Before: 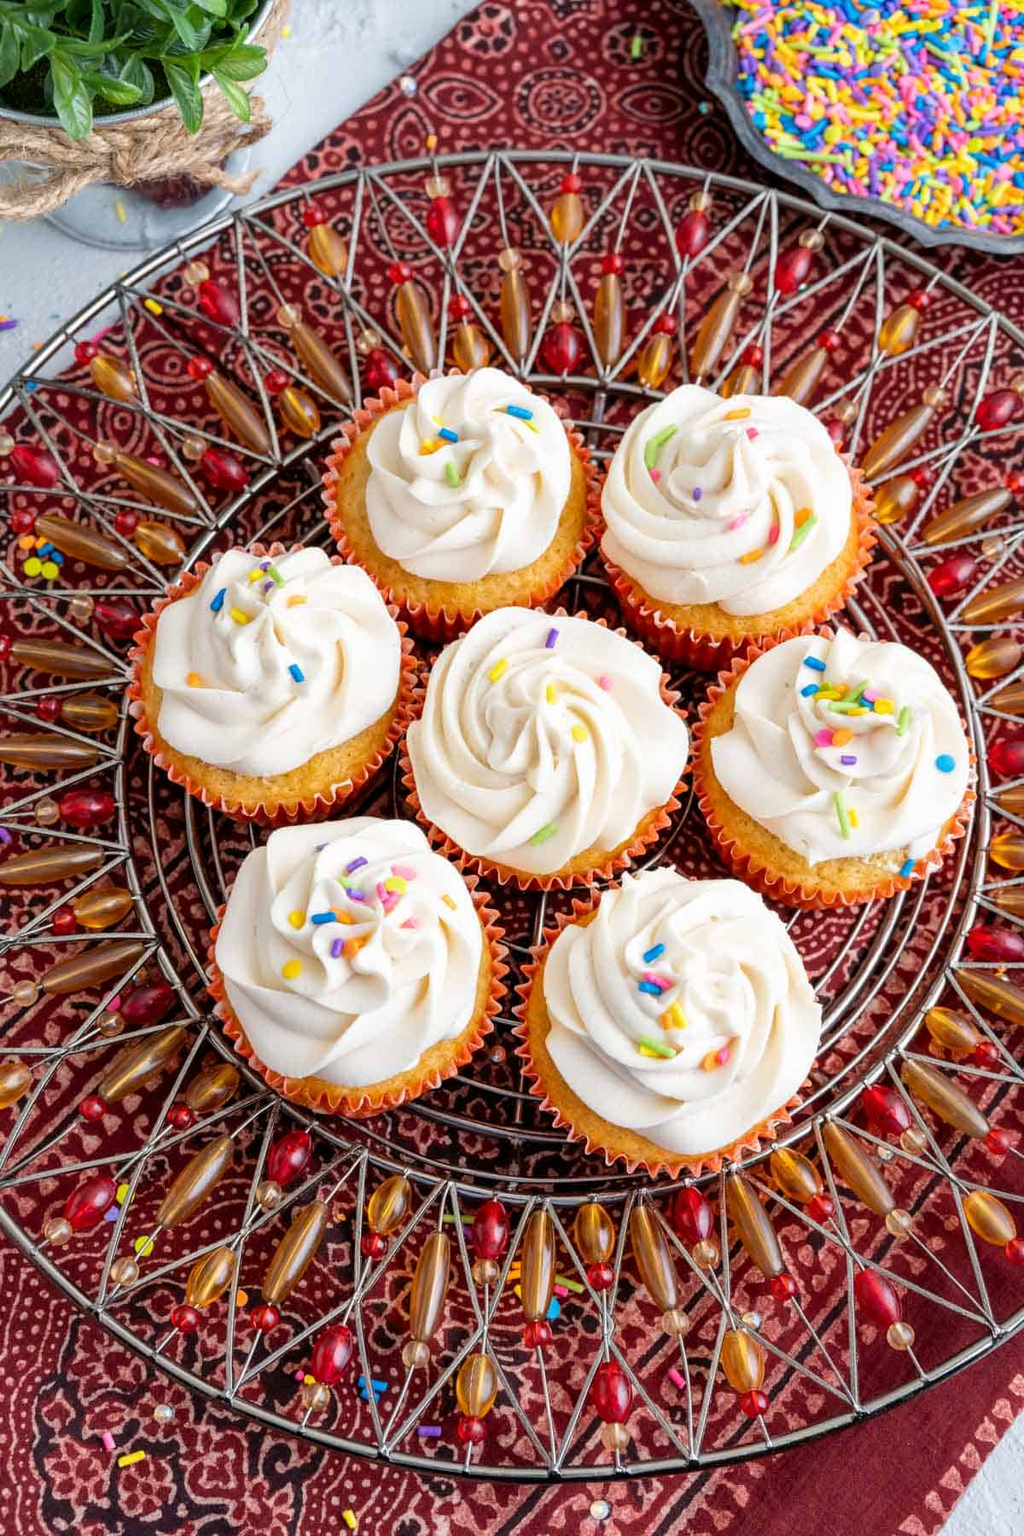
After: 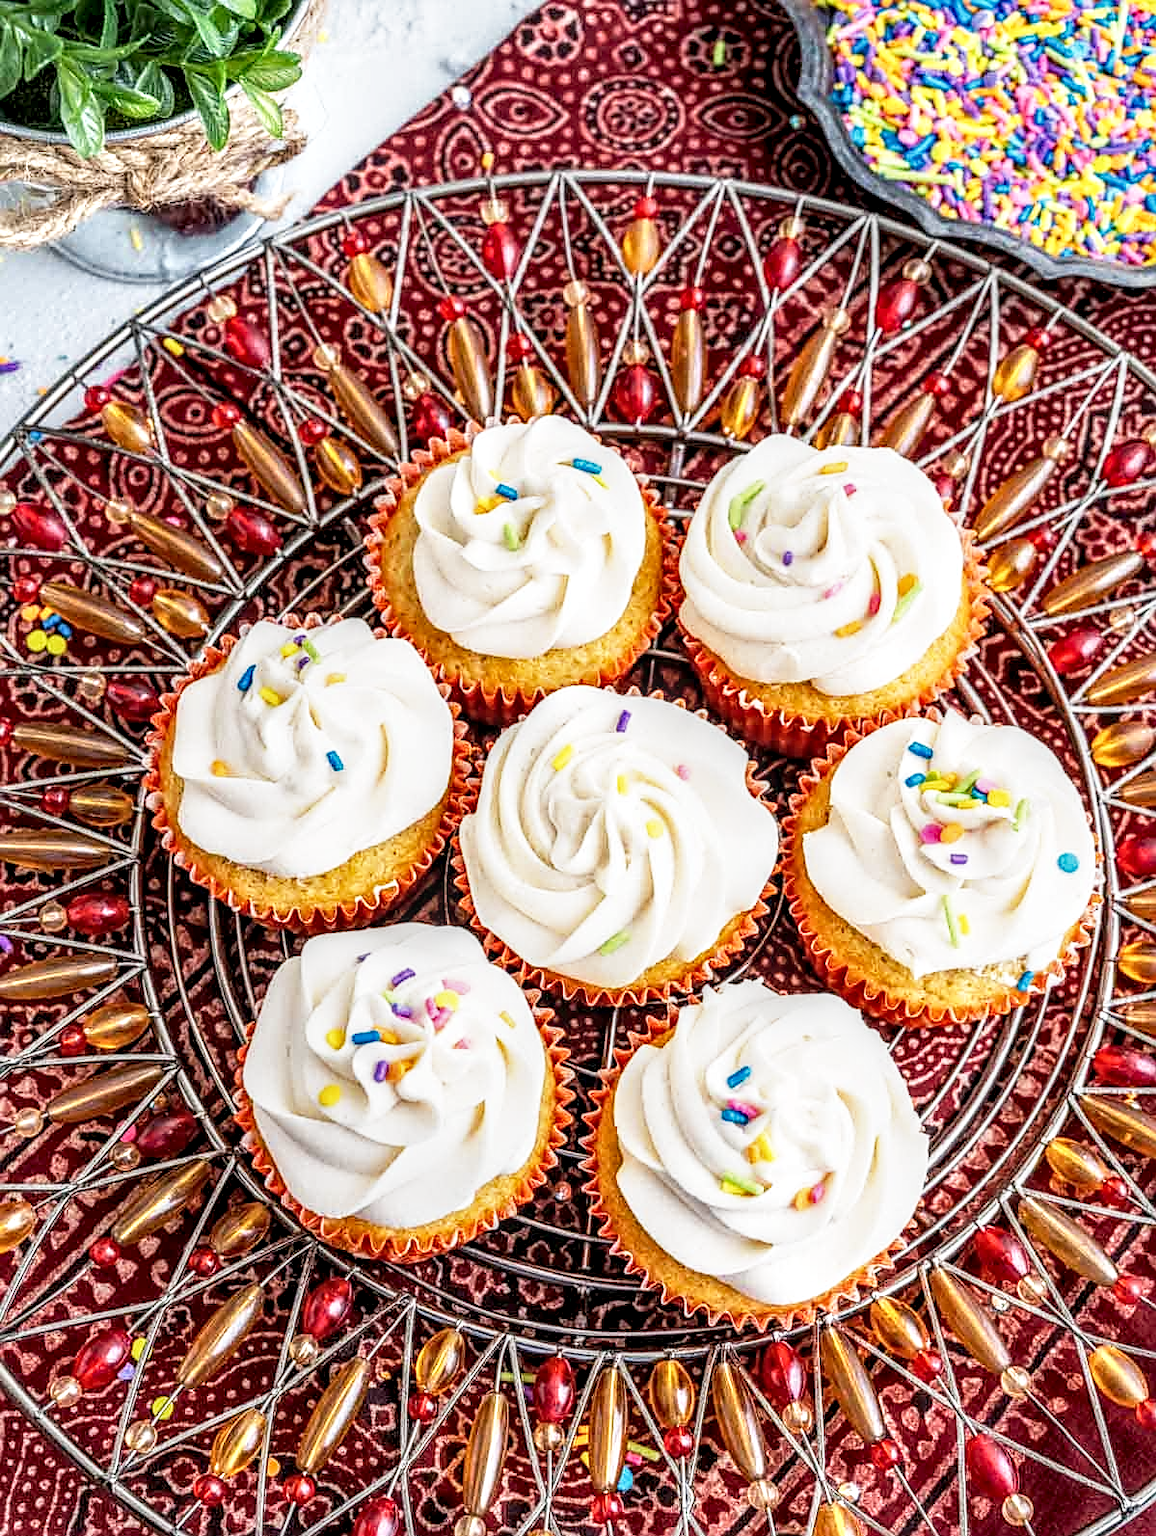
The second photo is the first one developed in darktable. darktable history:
base curve: curves: ch0 [(0, 0) (0.088, 0.125) (0.176, 0.251) (0.354, 0.501) (0.613, 0.749) (1, 0.877)], preserve colors none
sharpen: on, module defaults
crop and rotate: top 0%, bottom 11.489%
local contrast: highlights 3%, shadows 3%, detail 182%
